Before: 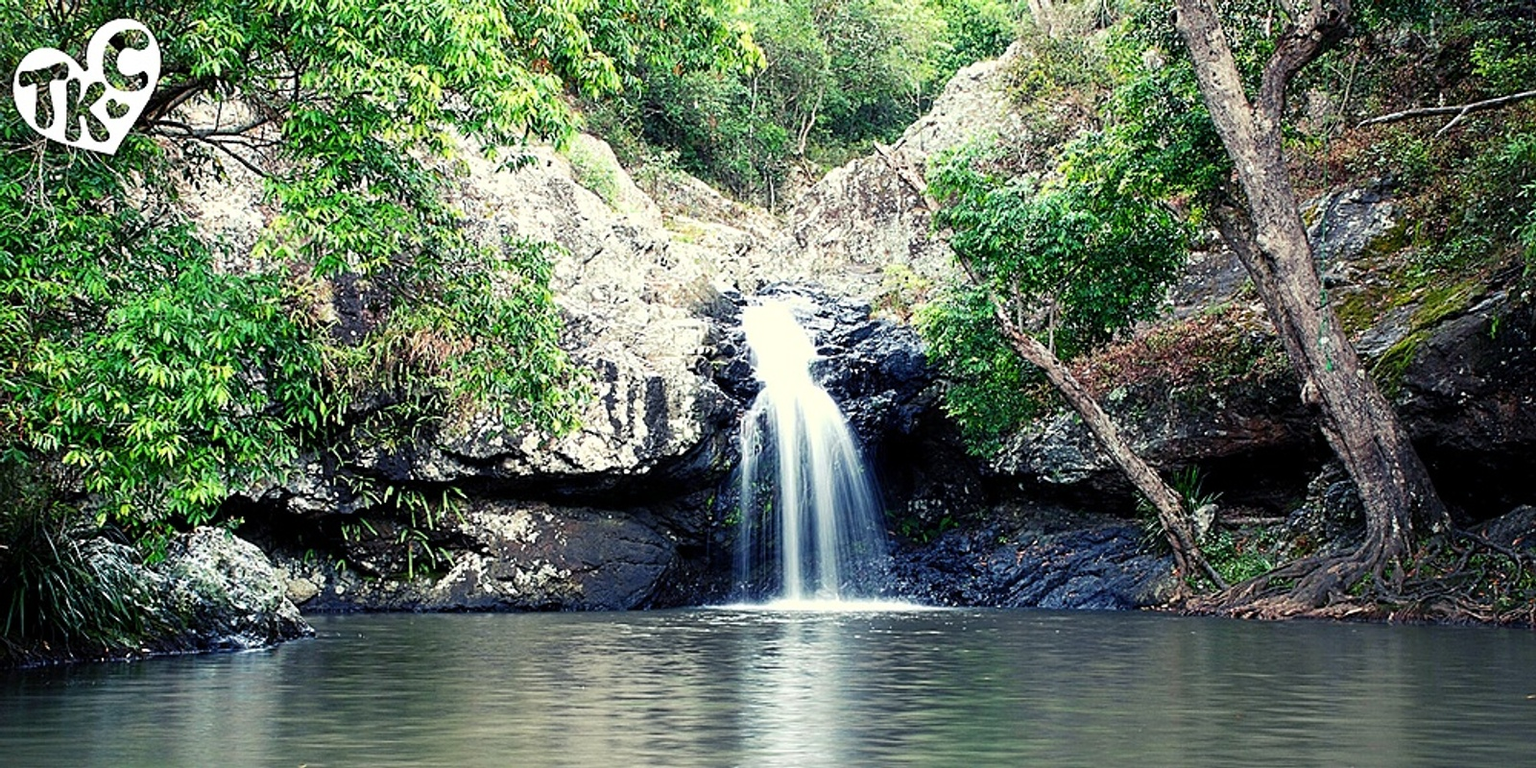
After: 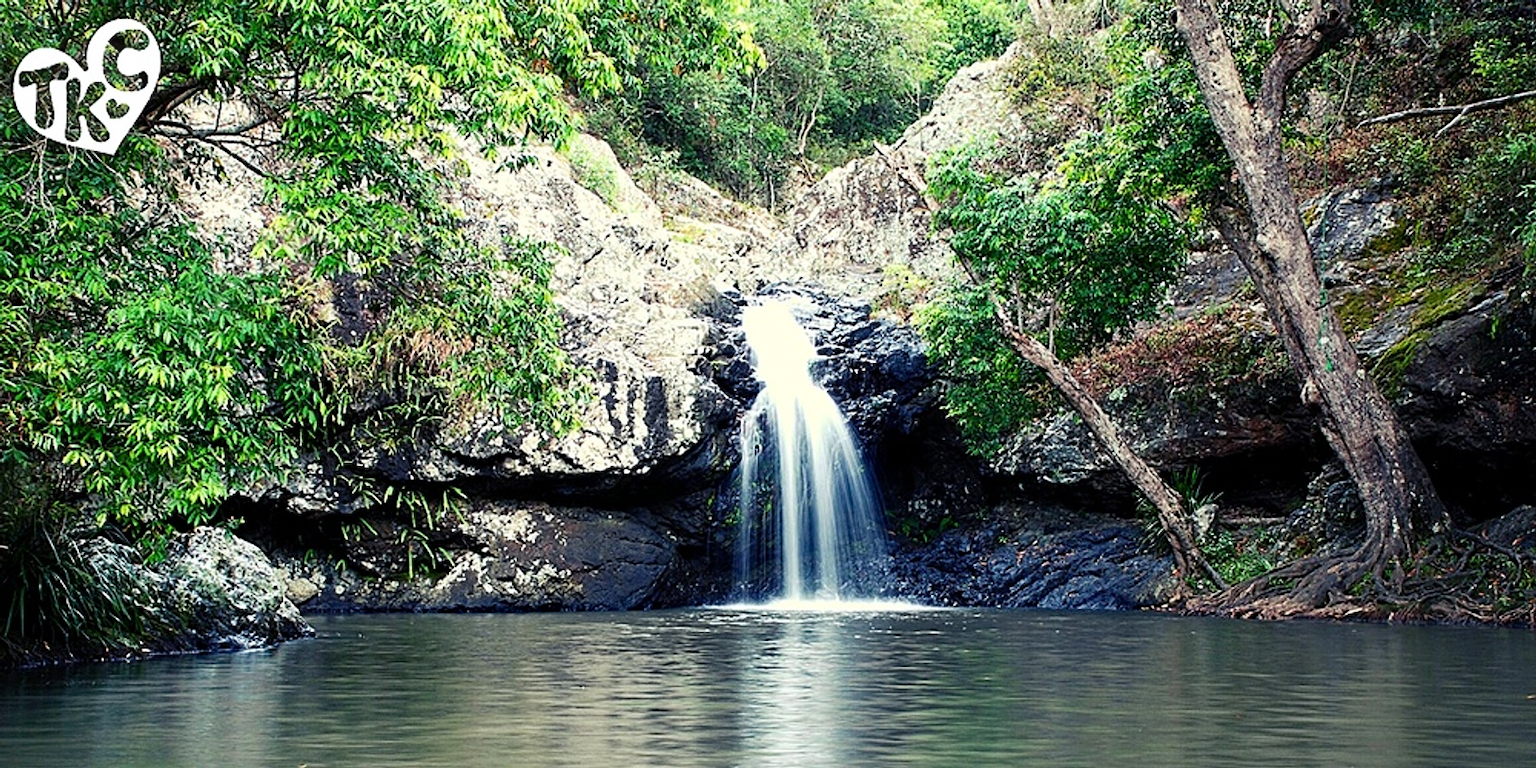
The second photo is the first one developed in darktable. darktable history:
contrast brightness saturation: contrast 0.08, saturation 0.023
haze removal: compatibility mode true, adaptive false
